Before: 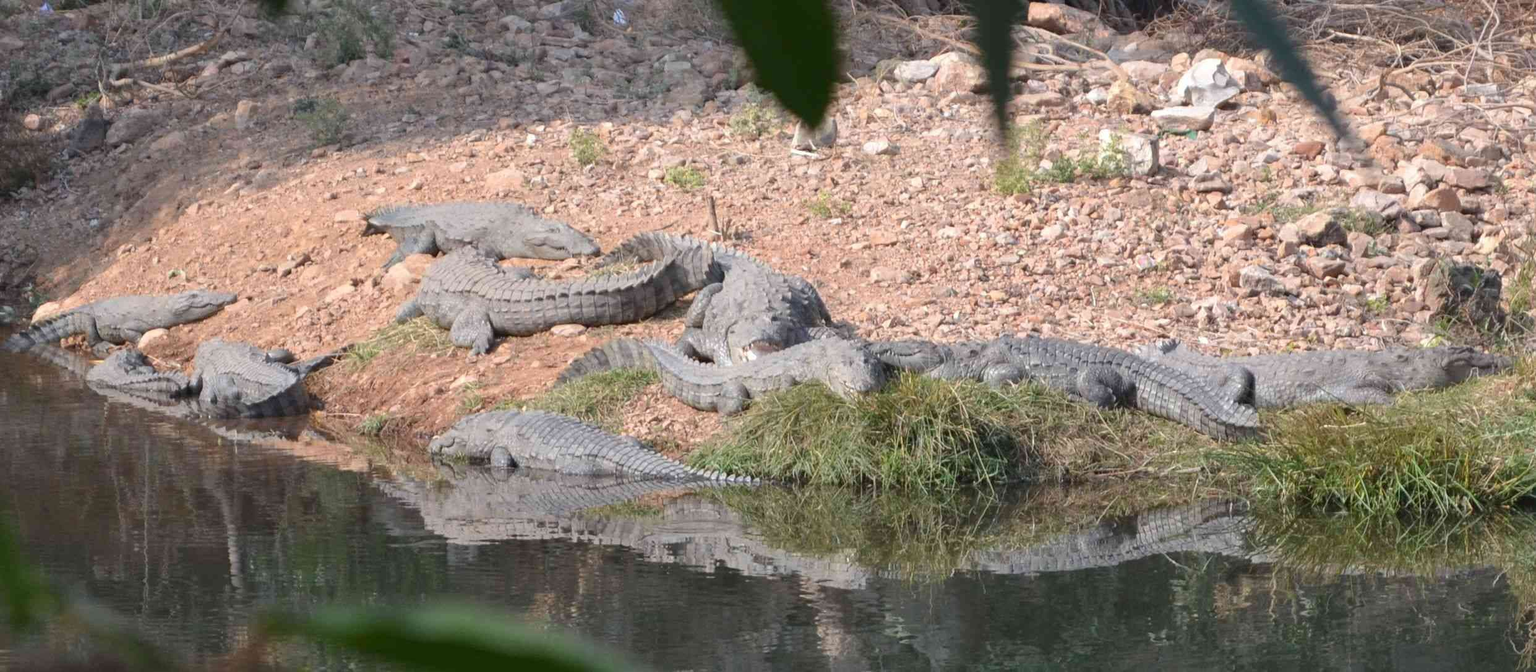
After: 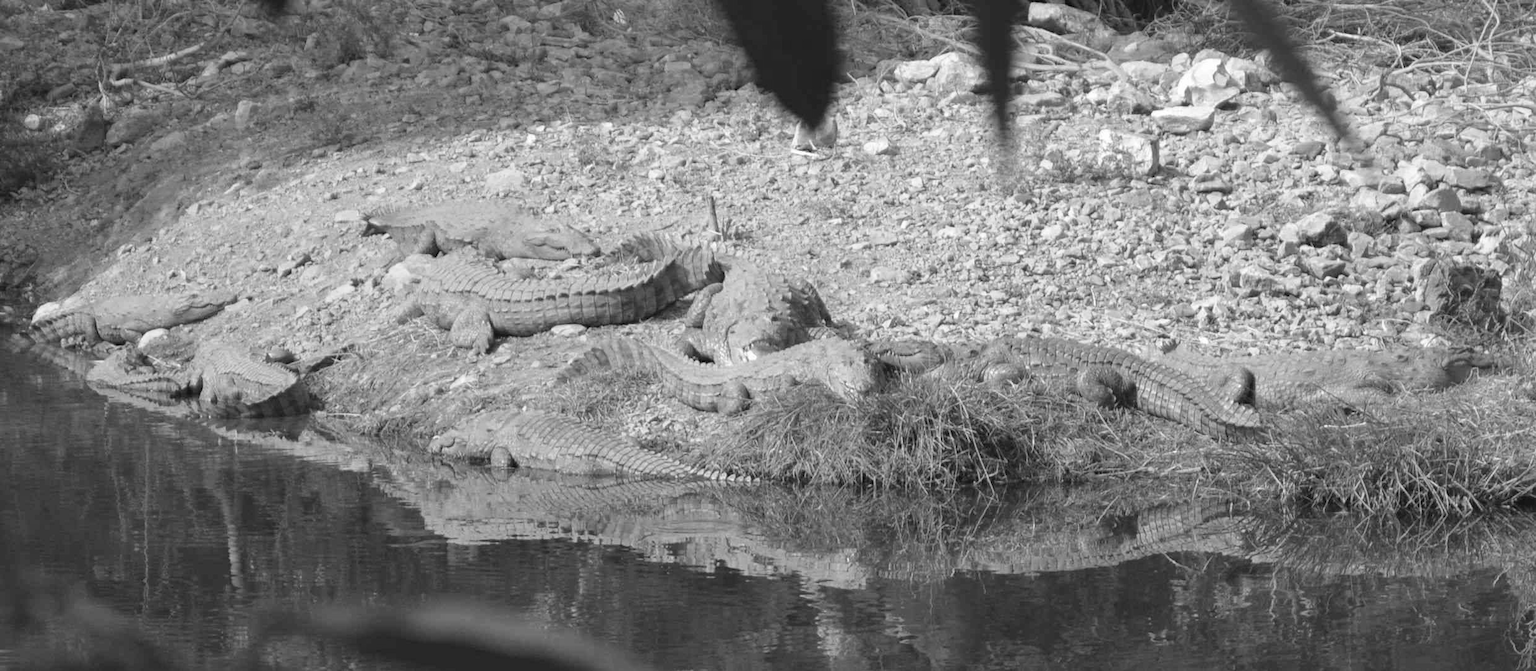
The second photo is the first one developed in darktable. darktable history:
monochrome: size 3.1
rotate and perspective: automatic cropping off
